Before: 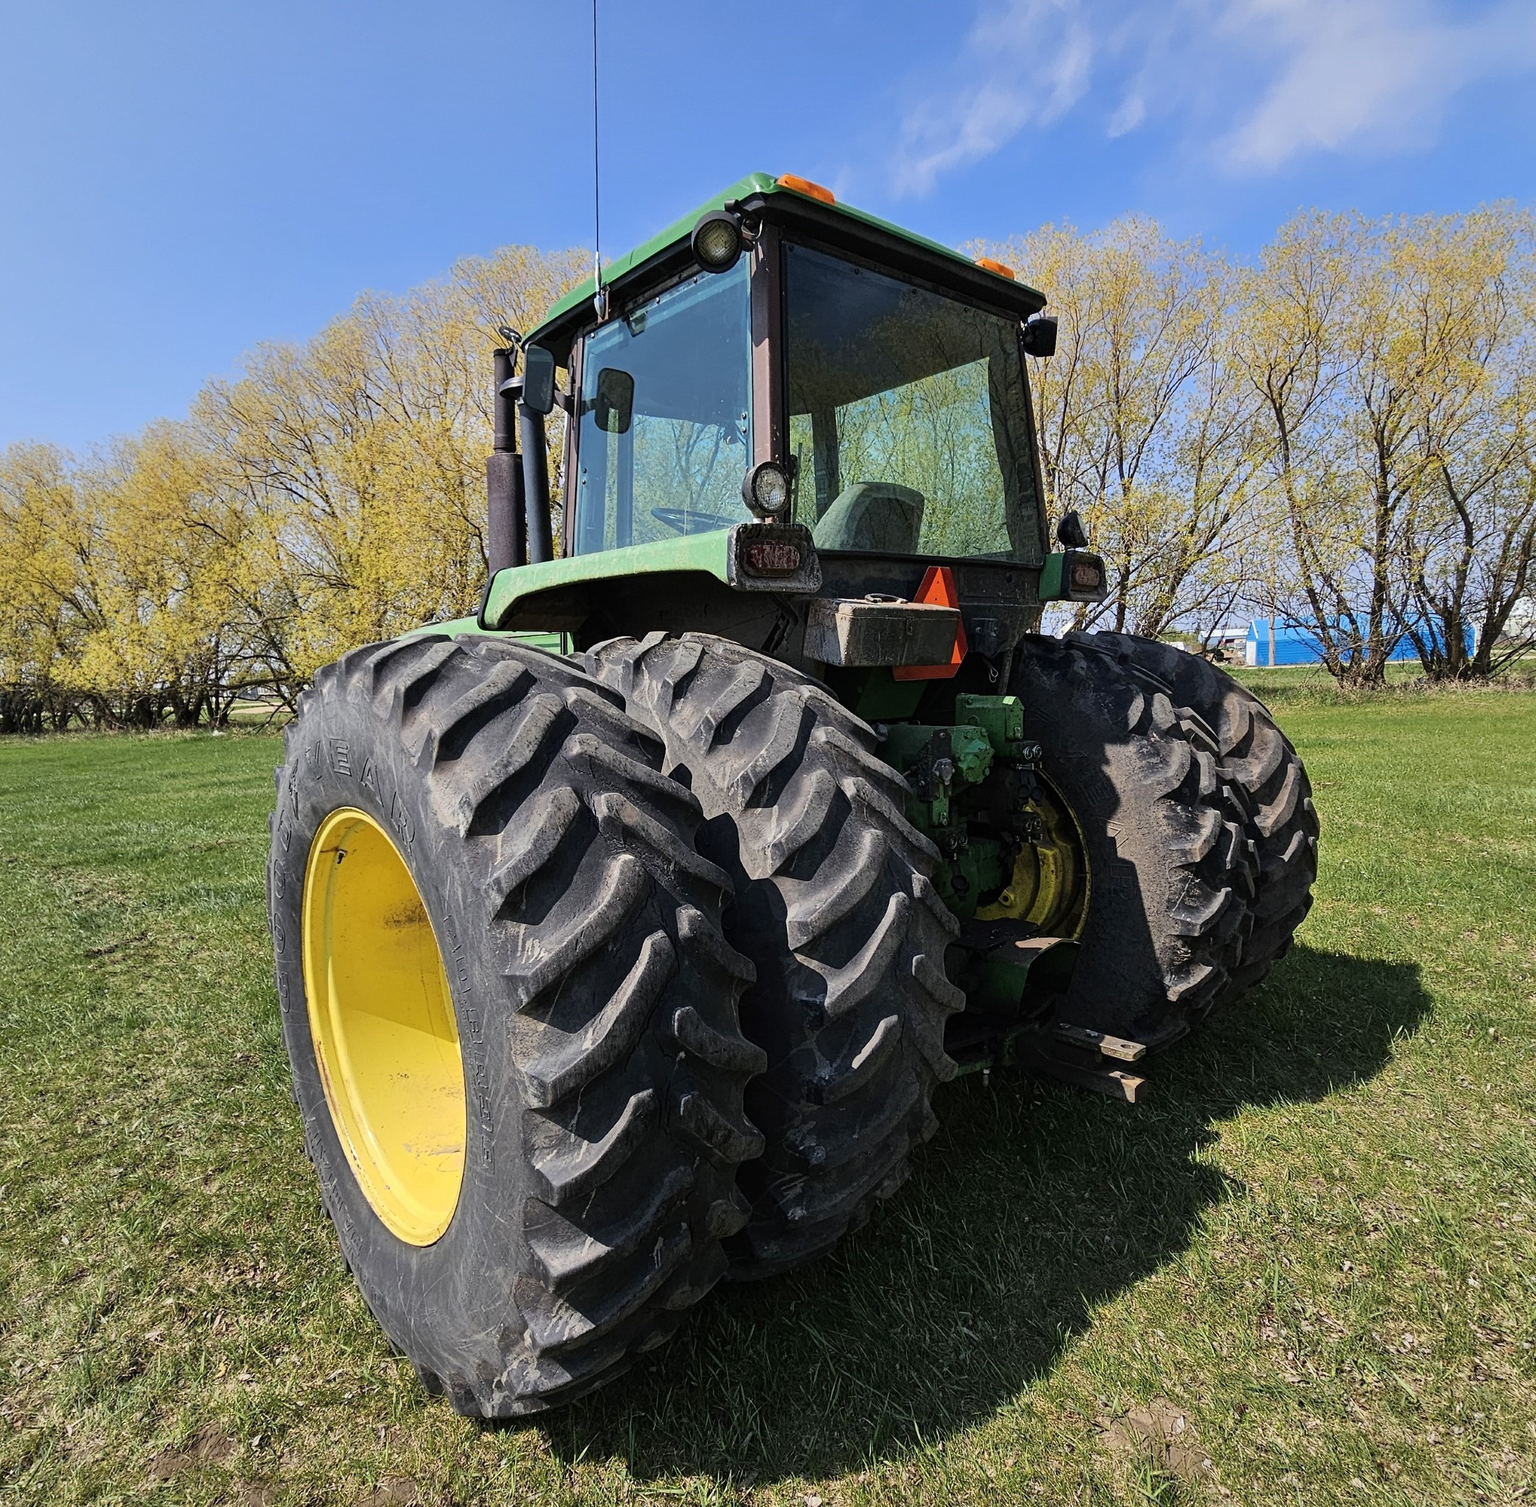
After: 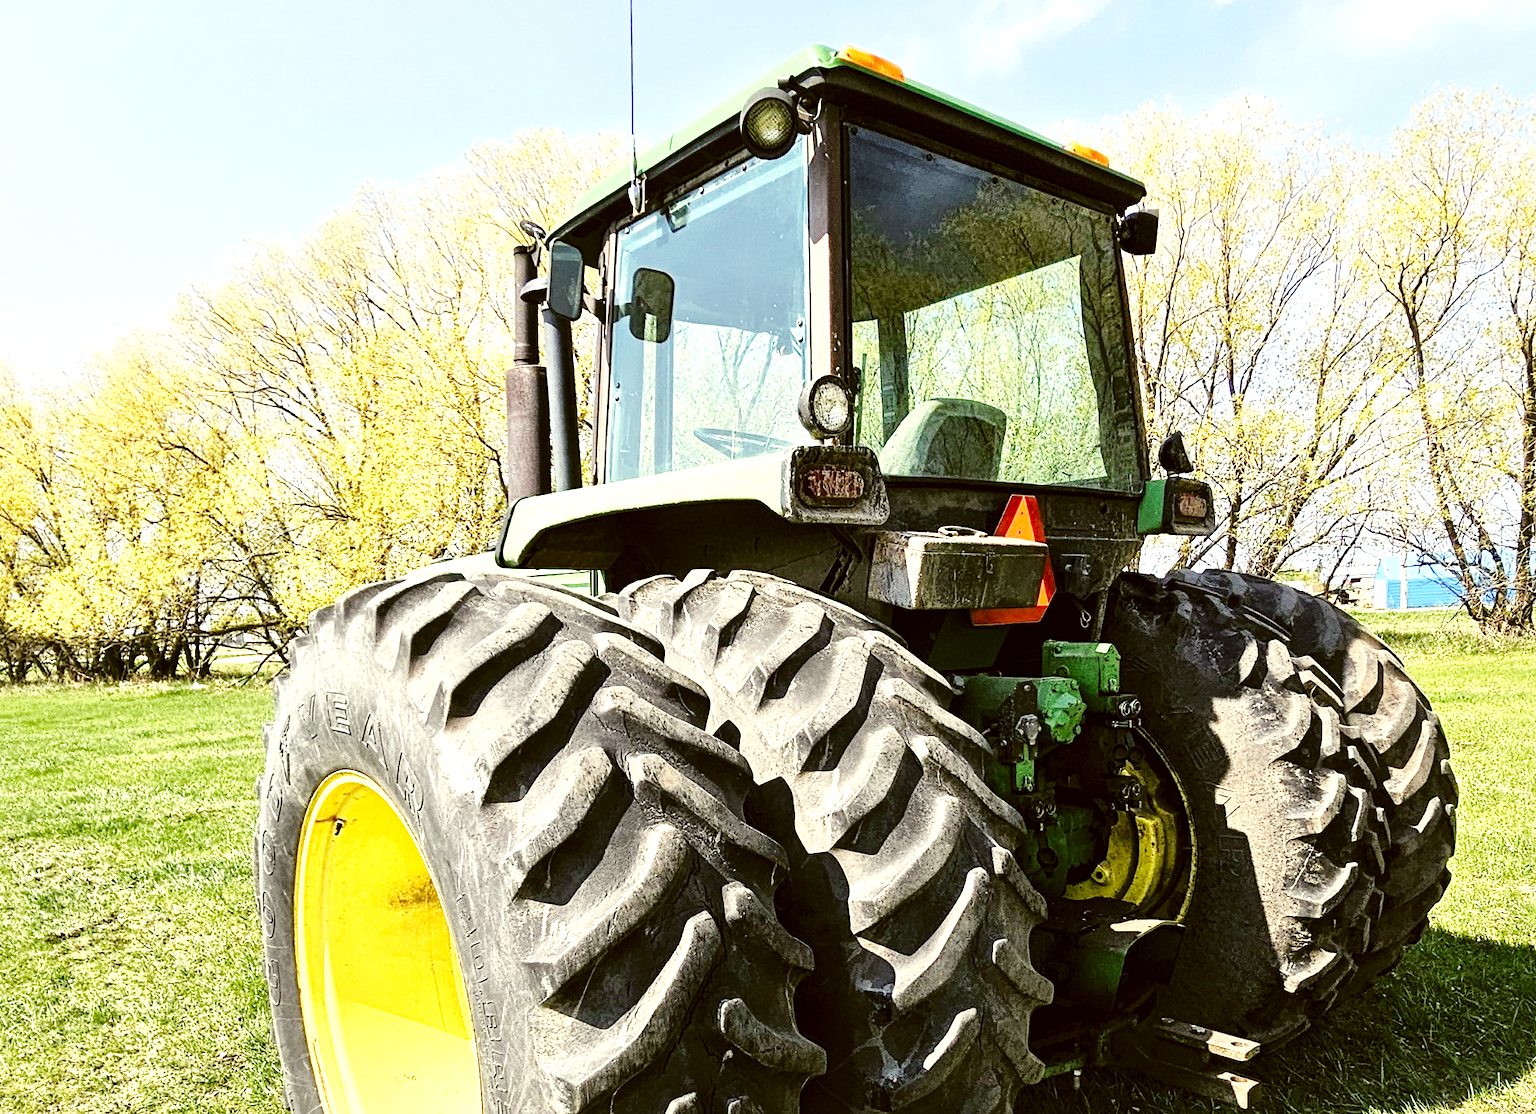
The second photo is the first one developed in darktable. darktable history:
crop: left 2.932%, top 8.898%, right 9.638%, bottom 26.445%
exposure: black level correction 0, exposure 1.355 EV, compensate exposure bias true, compensate highlight preservation false
color correction: highlights a* -1.49, highlights b* 10.6, shadows a* 0.572, shadows b* 18.94
local contrast: mode bilateral grid, contrast 19, coarseness 51, detail 149%, midtone range 0.2
base curve: curves: ch0 [(0, 0) (0.036, 0.025) (0.121, 0.166) (0.206, 0.329) (0.605, 0.79) (1, 1)], preserve colors none
